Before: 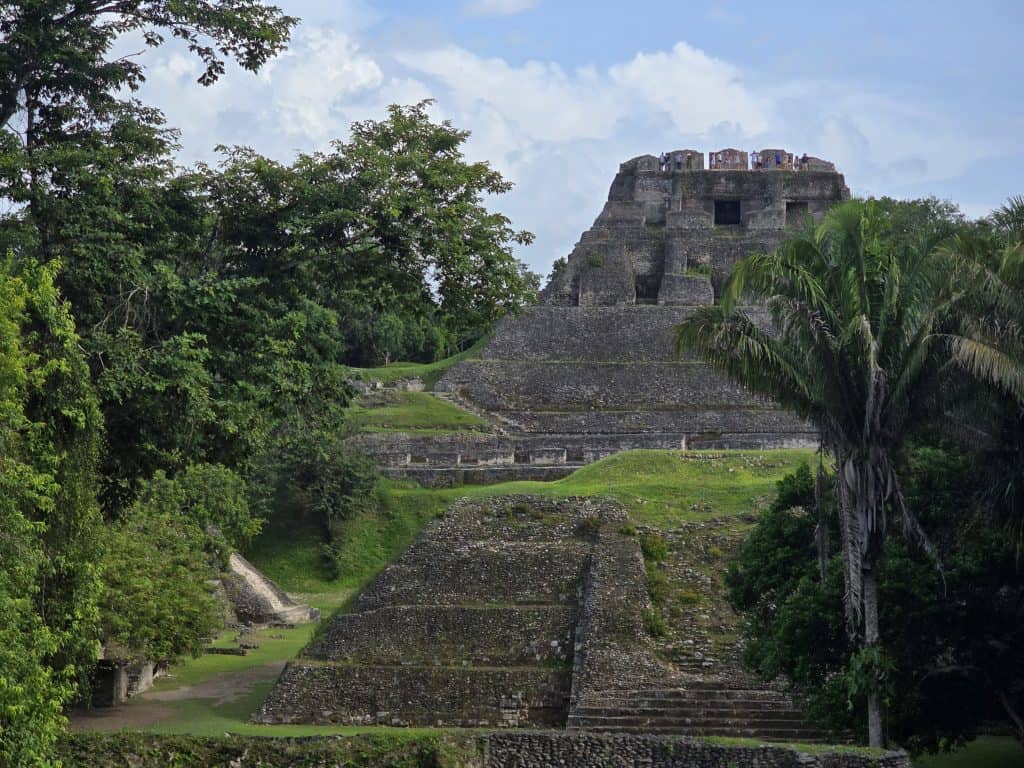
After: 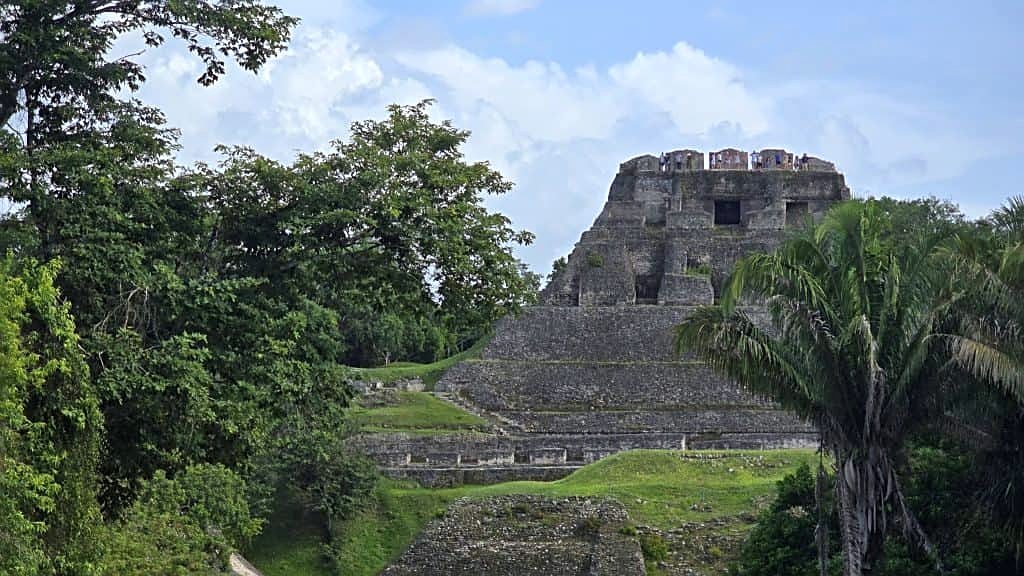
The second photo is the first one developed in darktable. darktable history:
sharpen: on, module defaults
white balance: red 0.982, blue 1.018
exposure: exposure 0.2 EV, compensate highlight preservation false
crop: bottom 24.988%
